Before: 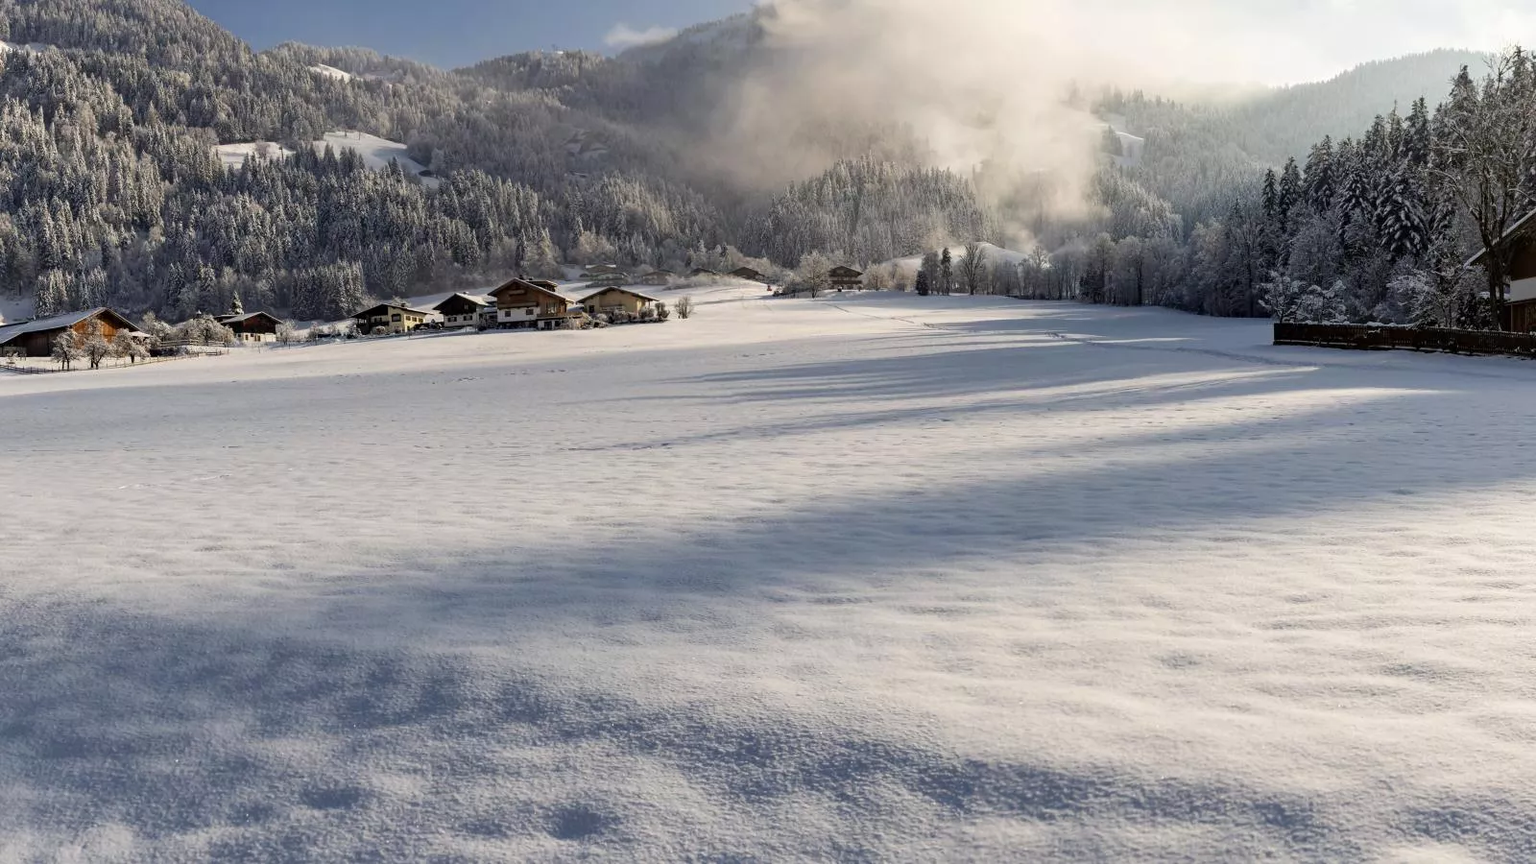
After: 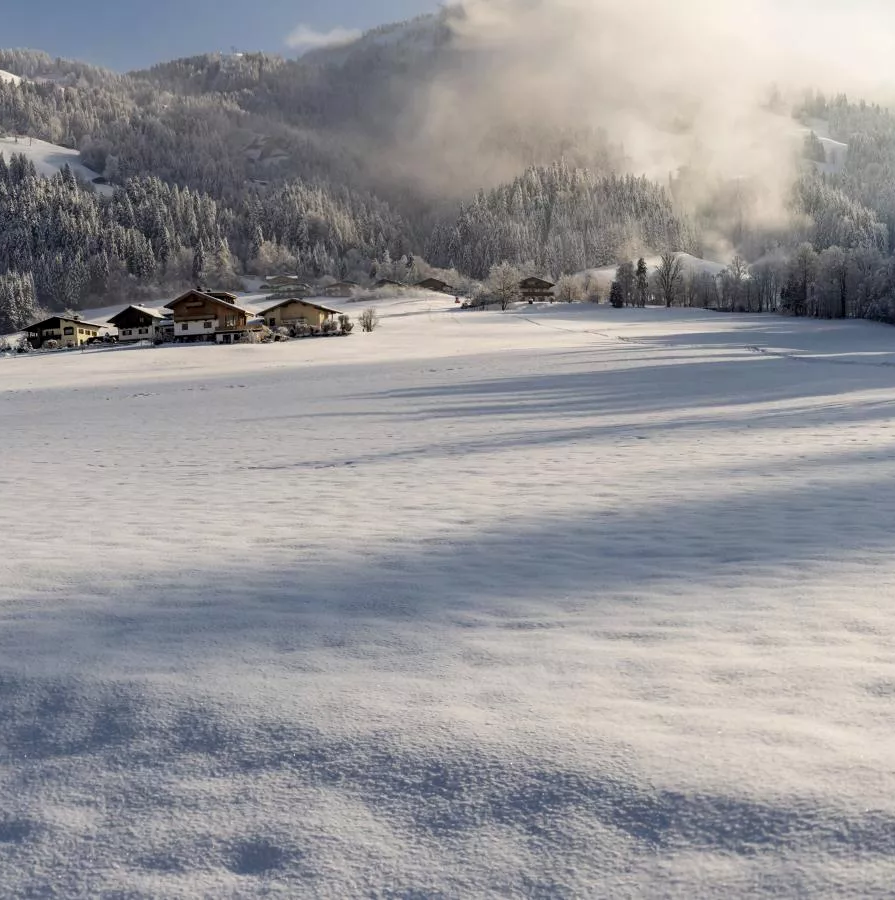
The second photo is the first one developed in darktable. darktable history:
crop: left 21.513%, right 22.52%
exposure: black level correction 0.001, compensate highlight preservation false
